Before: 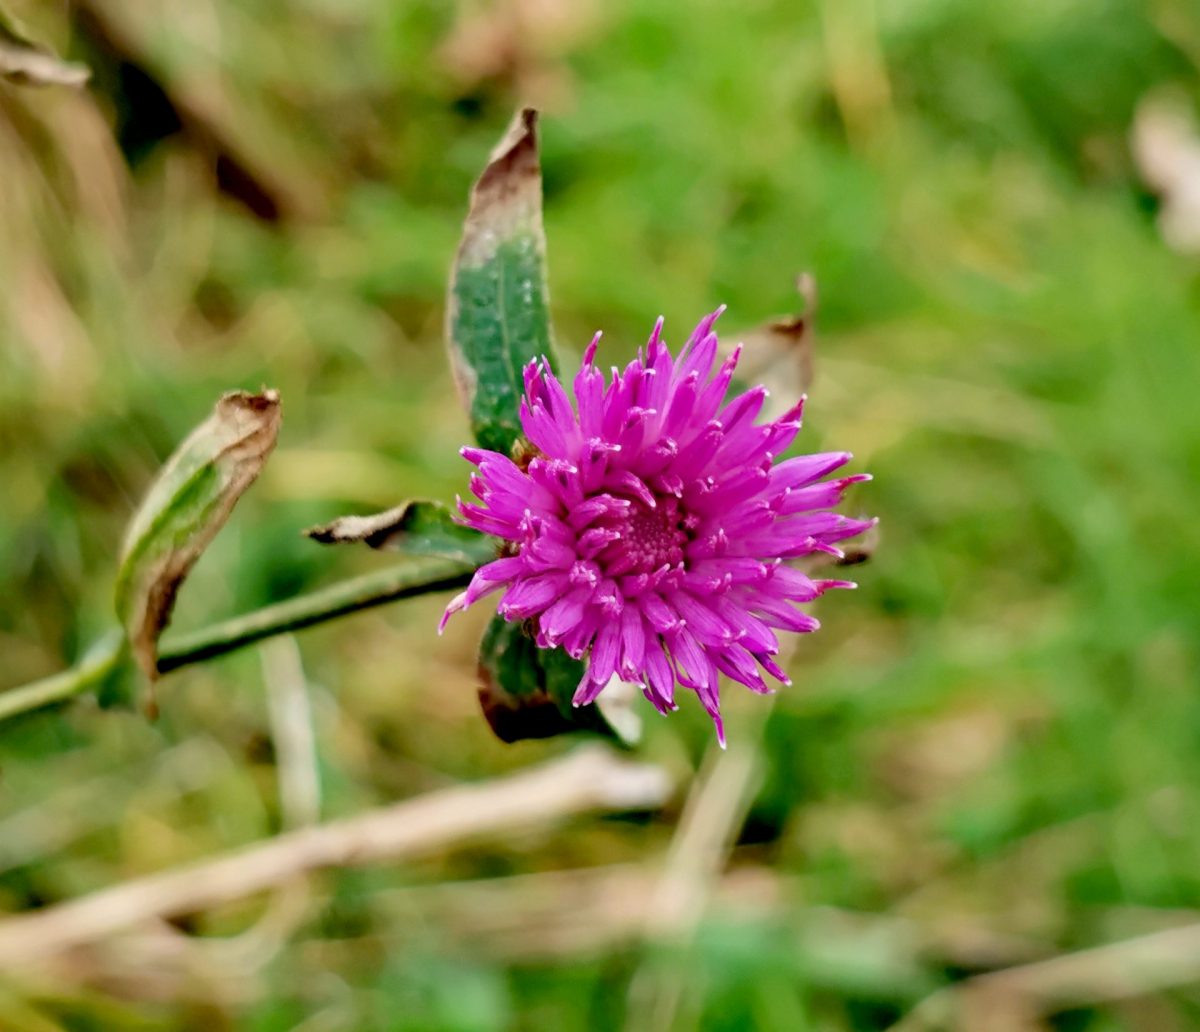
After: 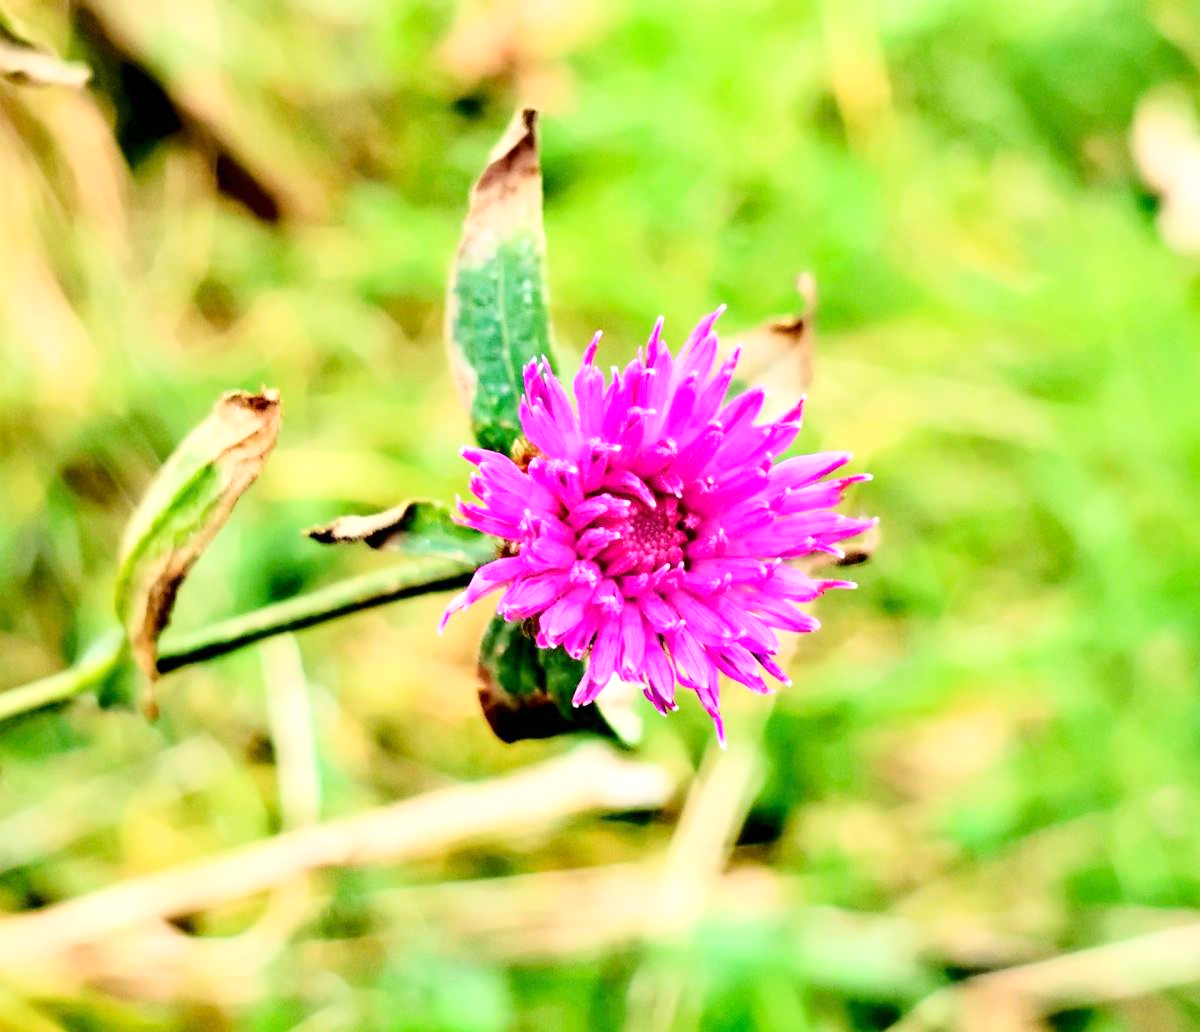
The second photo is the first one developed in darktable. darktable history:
exposure: exposure 0.766 EV, compensate highlight preservation false
base curve: curves: ch0 [(0, 0) (0.028, 0.03) (0.121, 0.232) (0.46, 0.748) (0.859, 0.968) (1, 1)]
